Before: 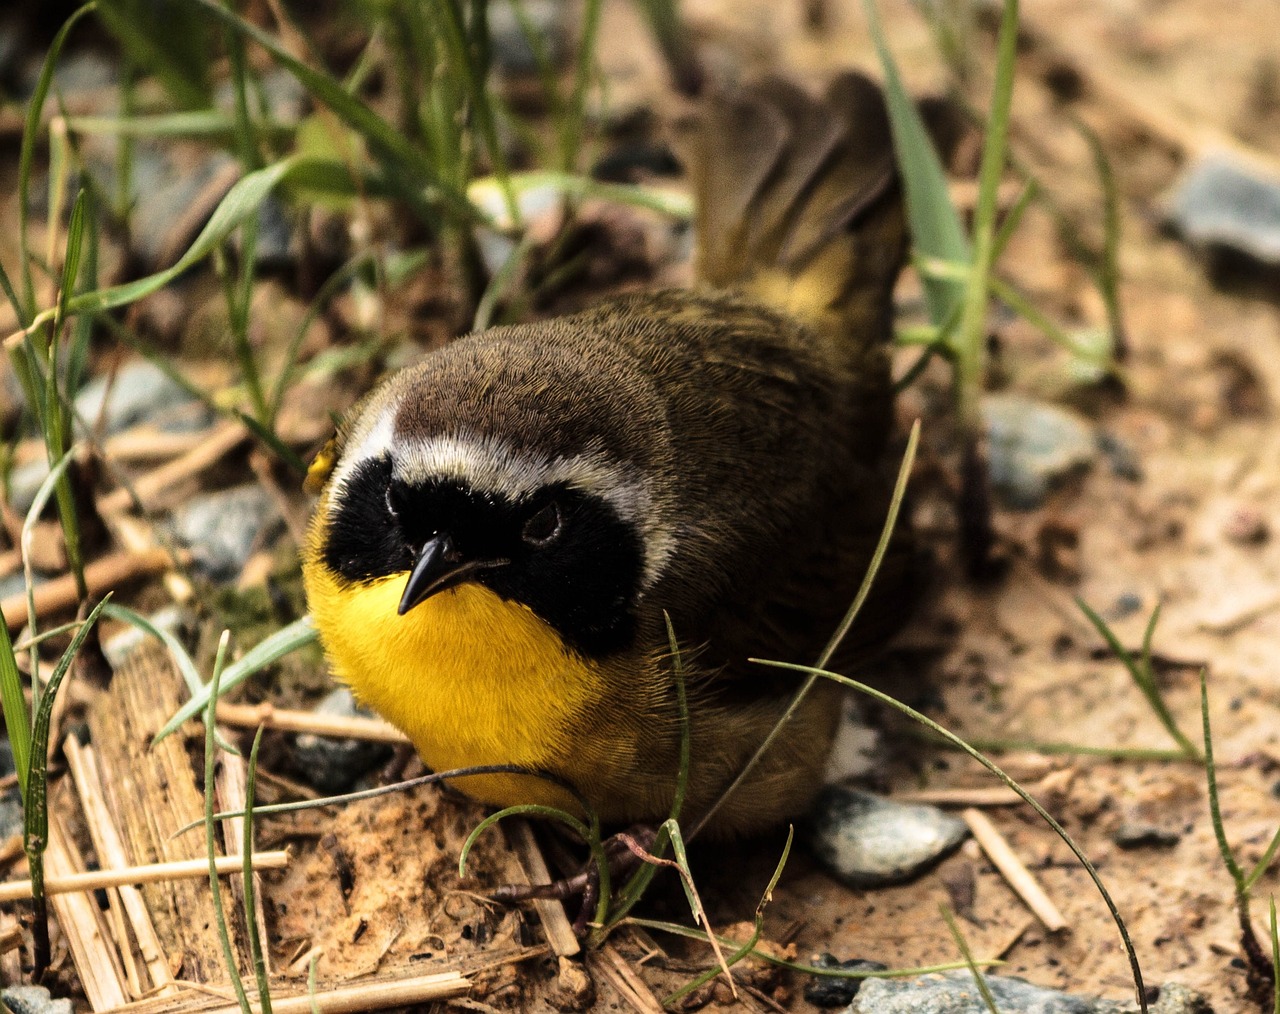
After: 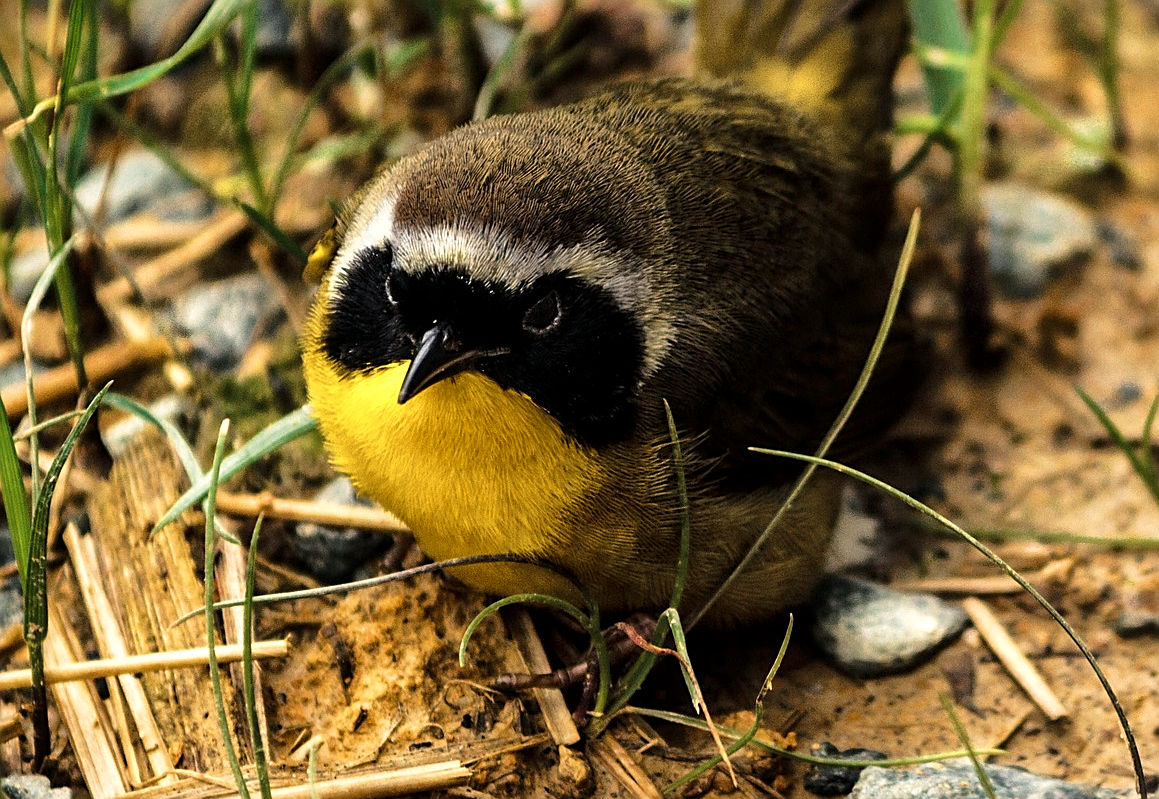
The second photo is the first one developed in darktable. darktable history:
sharpen: on, module defaults
local contrast: mode bilateral grid, contrast 20, coarseness 49, detail 120%, midtone range 0.2
color balance rgb: shadows lift › chroma 2.012%, shadows lift › hue 216.94°, highlights gain › luminance 5.63%, highlights gain › chroma 1.327%, highlights gain › hue 90.93°, perceptual saturation grading › global saturation 19.526%, global vibrance 44.92%
crop: top 20.832%, right 9.407%, bottom 0.3%
color zones: curves: ch0 [(0, 0.5) (0.125, 0.4) (0.25, 0.5) (0.375, 0.4) (0.5, 0.4) (0.625, 0.6) (0.75, 0.6) (0.875, 0.5)]; ch1 [(0, 0.35) (0.125, 0.45) (0.25, 0.35) (0.375, 0.35) (0.5, 0.35) (0.625, 0.35) (0.75, 0.45) (0.875, 0.35)]; ch2 [(0, 0.6) (0.125, 0.5) (0.25, 0.5) (0.375, 0.6) (0.5, 0.6) (0.625, 0.5) (0.75, 0.5) (0.875, 0.5)]
